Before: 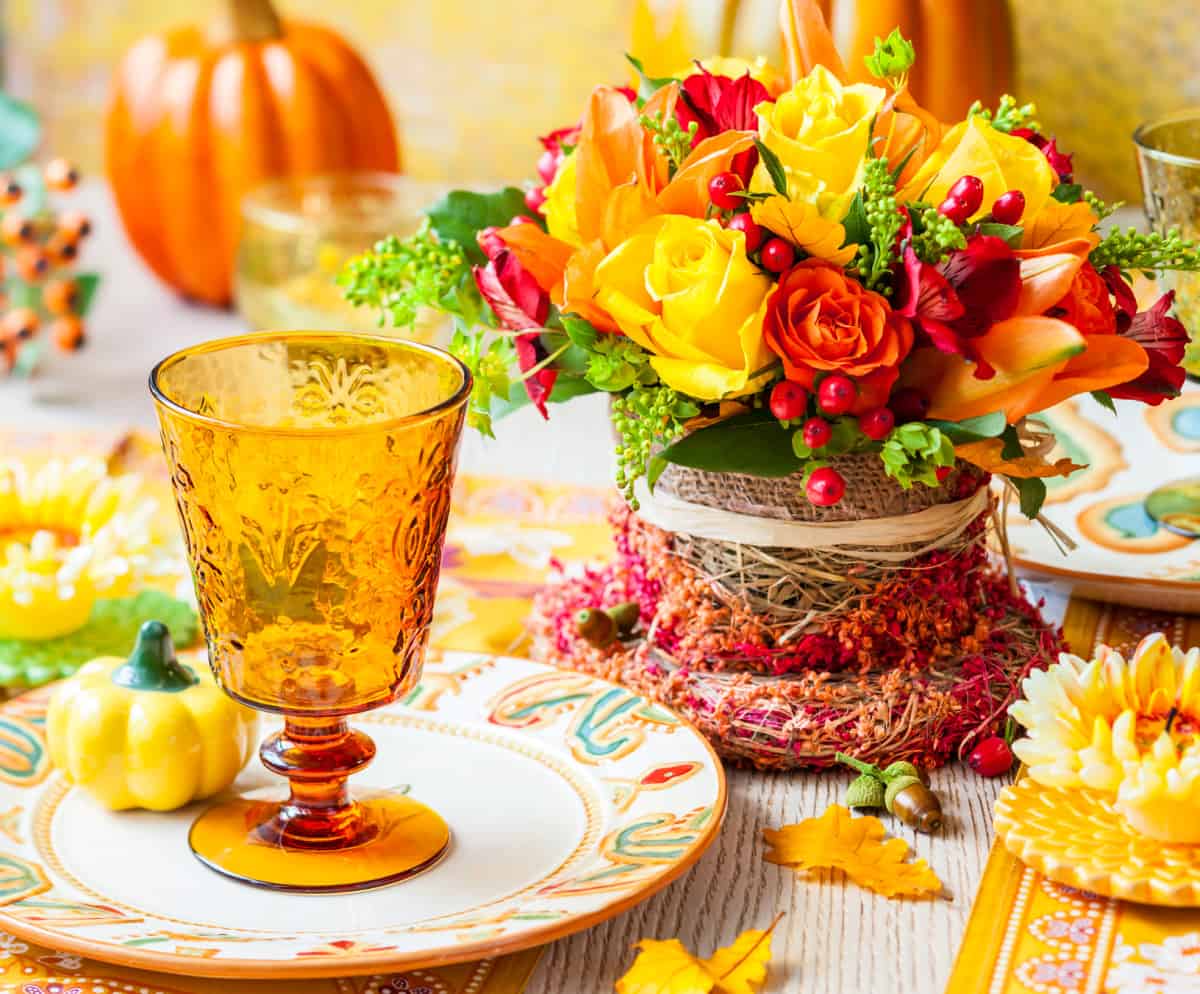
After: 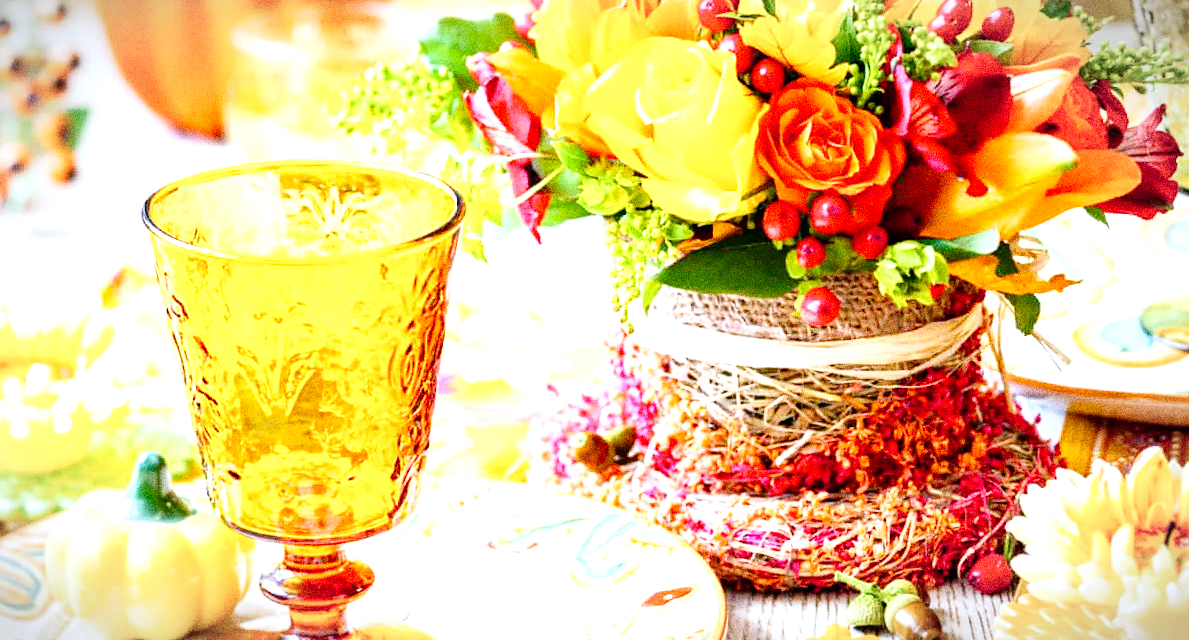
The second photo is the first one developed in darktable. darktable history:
rotate and perspective: rotation -1°, crop left 0.011, crop right 0.989, crop top 0.025, crop bottom 0.975
white balance: red 0.926, green 1.003, blue 1.133
vignetting: fall-off start 87%, automatic ratio true
crop: top 16.727%, bottom 16.727%
exposure: exposure 1.25 EV, compensate exposure bias true, compensate highlight preservation false
grain: coarseness 10.62 ISO, strength 55.56%
tone curve: curves: ch0 [(0, 0) (0.003, 0) (0.011, 0.001) (0.025, 0.003) (0.044, 0.005) (0.069, 0.012) (0.1, 0.023) (0.136, 0.039) (0.177, 0.088) (0.224, 0.15) (0.277, 0.239) (0.335, 0.334) (0.399, 0.43) (0.468, 0.526) (0.543, 0.621) (0.623, 0.711) (0.709, 0.791) (0.801, 0.87) (0.898, 0.949) (1, 1)], preserve colors none
